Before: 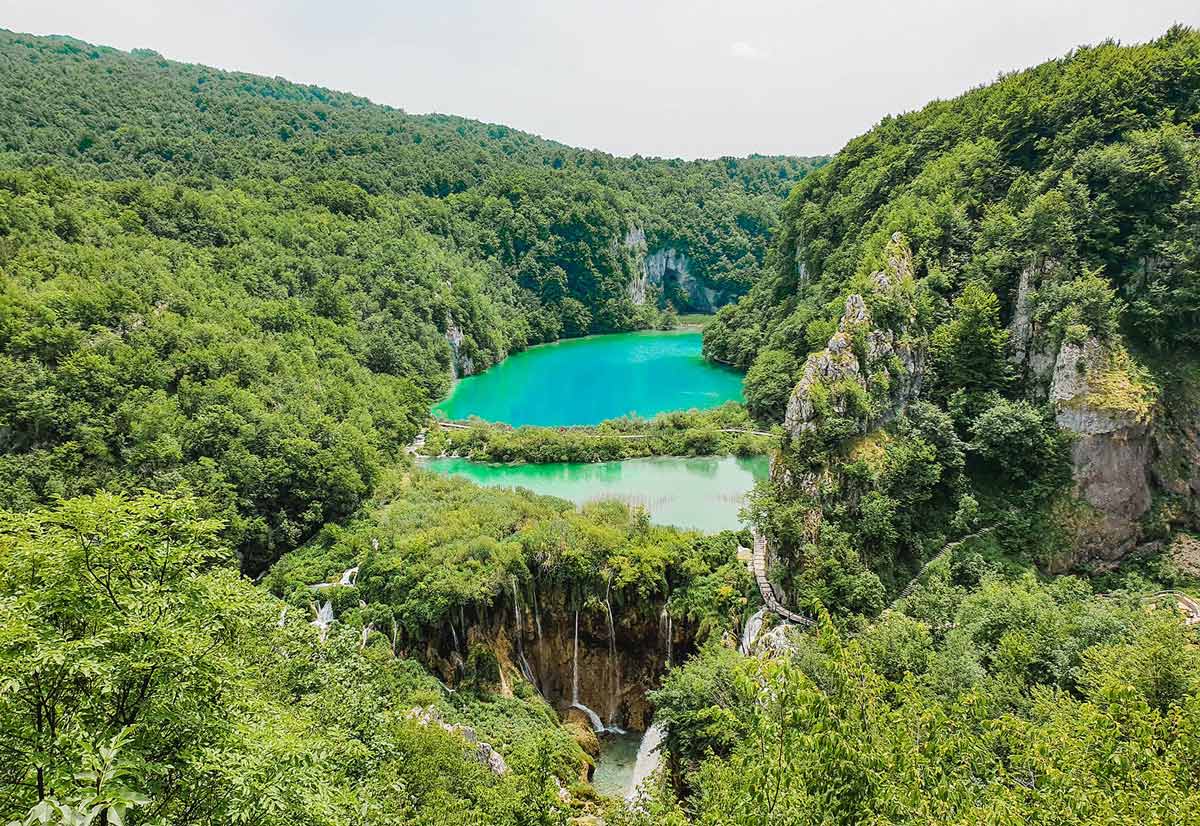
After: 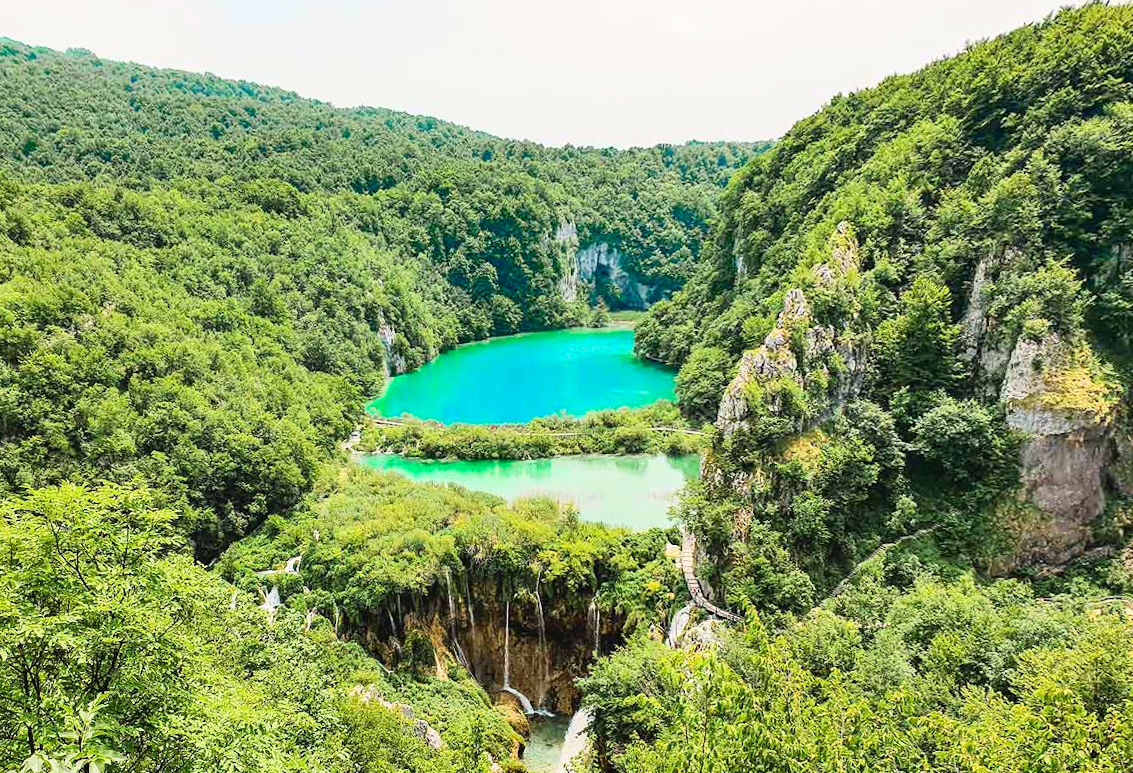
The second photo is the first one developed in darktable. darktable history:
contrast brightness saturation: contrast 0.2, brightness 0.16, saturation 0.22
rotate and perspective: rotation 0.062°, lens shift (vertical) 0.115, lens shift (horizontal) -0.133, crop left 0.047, crop right 0.94, crop top 0.061, crop bottom 0.94
shadows and highlights: shadows -30, highlights 30
white balance: red 1.009, blue 0.985
